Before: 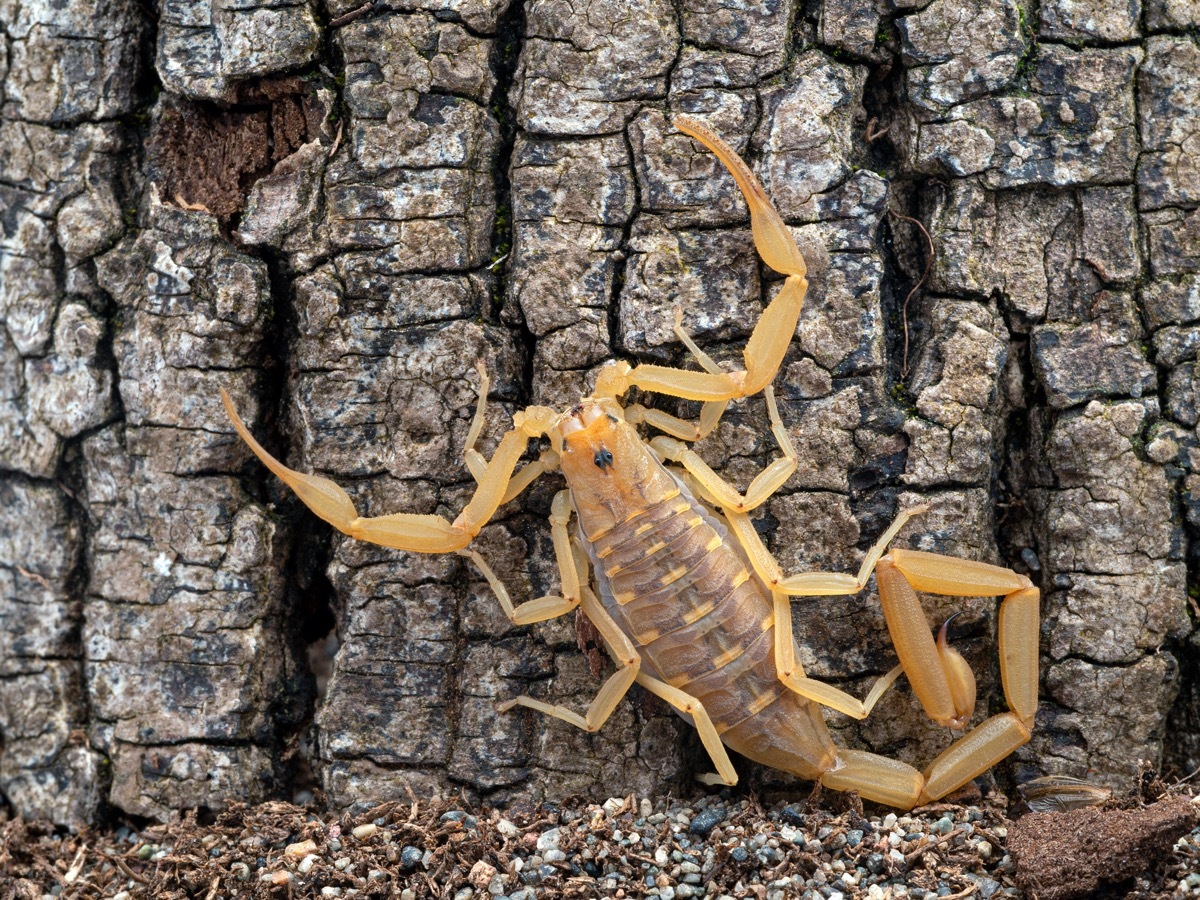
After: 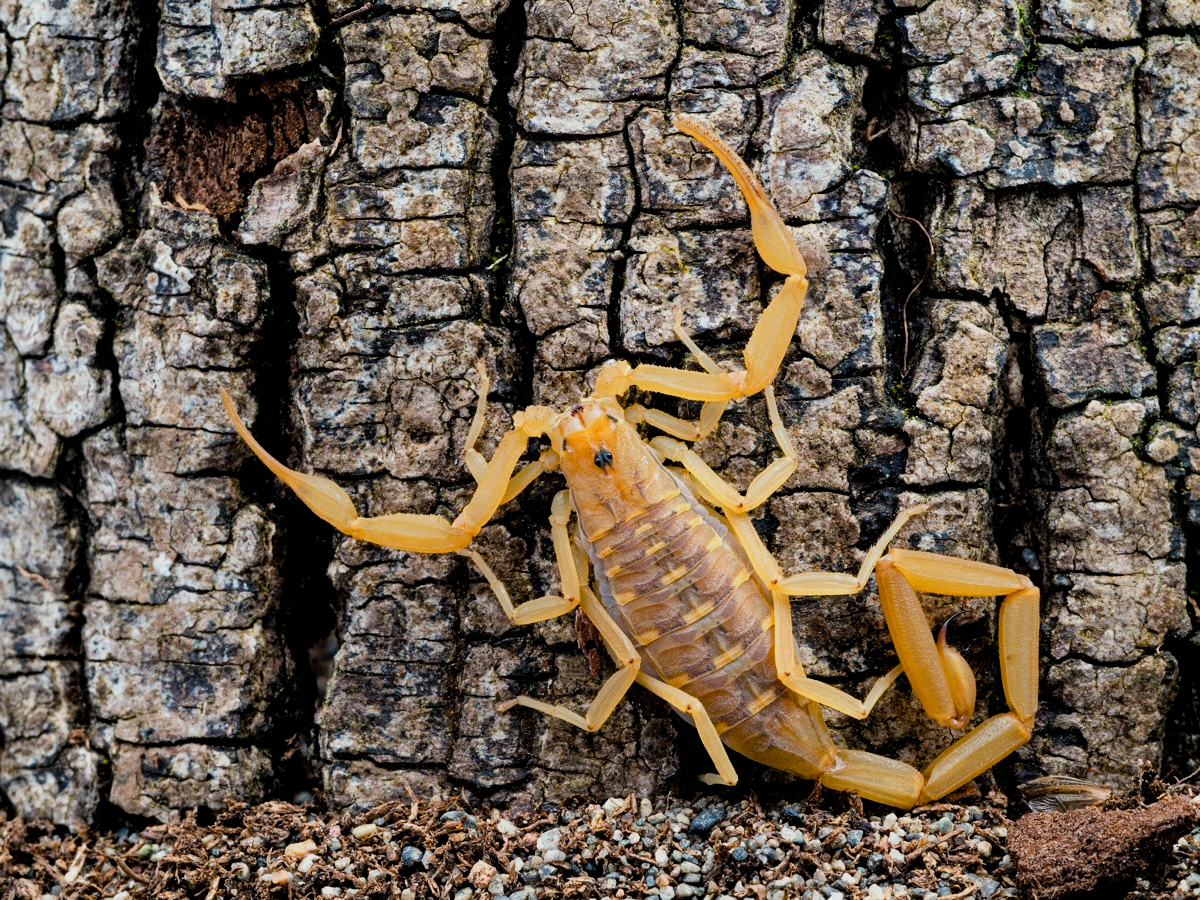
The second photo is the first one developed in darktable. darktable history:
exposure: compensate highlight preservation false
color balance rgb: perceptual saturation grading › global saturation 24.008%, perceptual saturation grading › highlights -24.171%, perceptual saturation grading › mid-tones 24.144%, perceptual saturation grading › shadows 40.777%, global vibrance 15.216%
filmic rgb: black relative exposure -5.01 EV, white relative exposure 3.98 EV, threshold 5.99 EV, hardness 2.89, contrast 1.297, enable highlight reconstruction true
